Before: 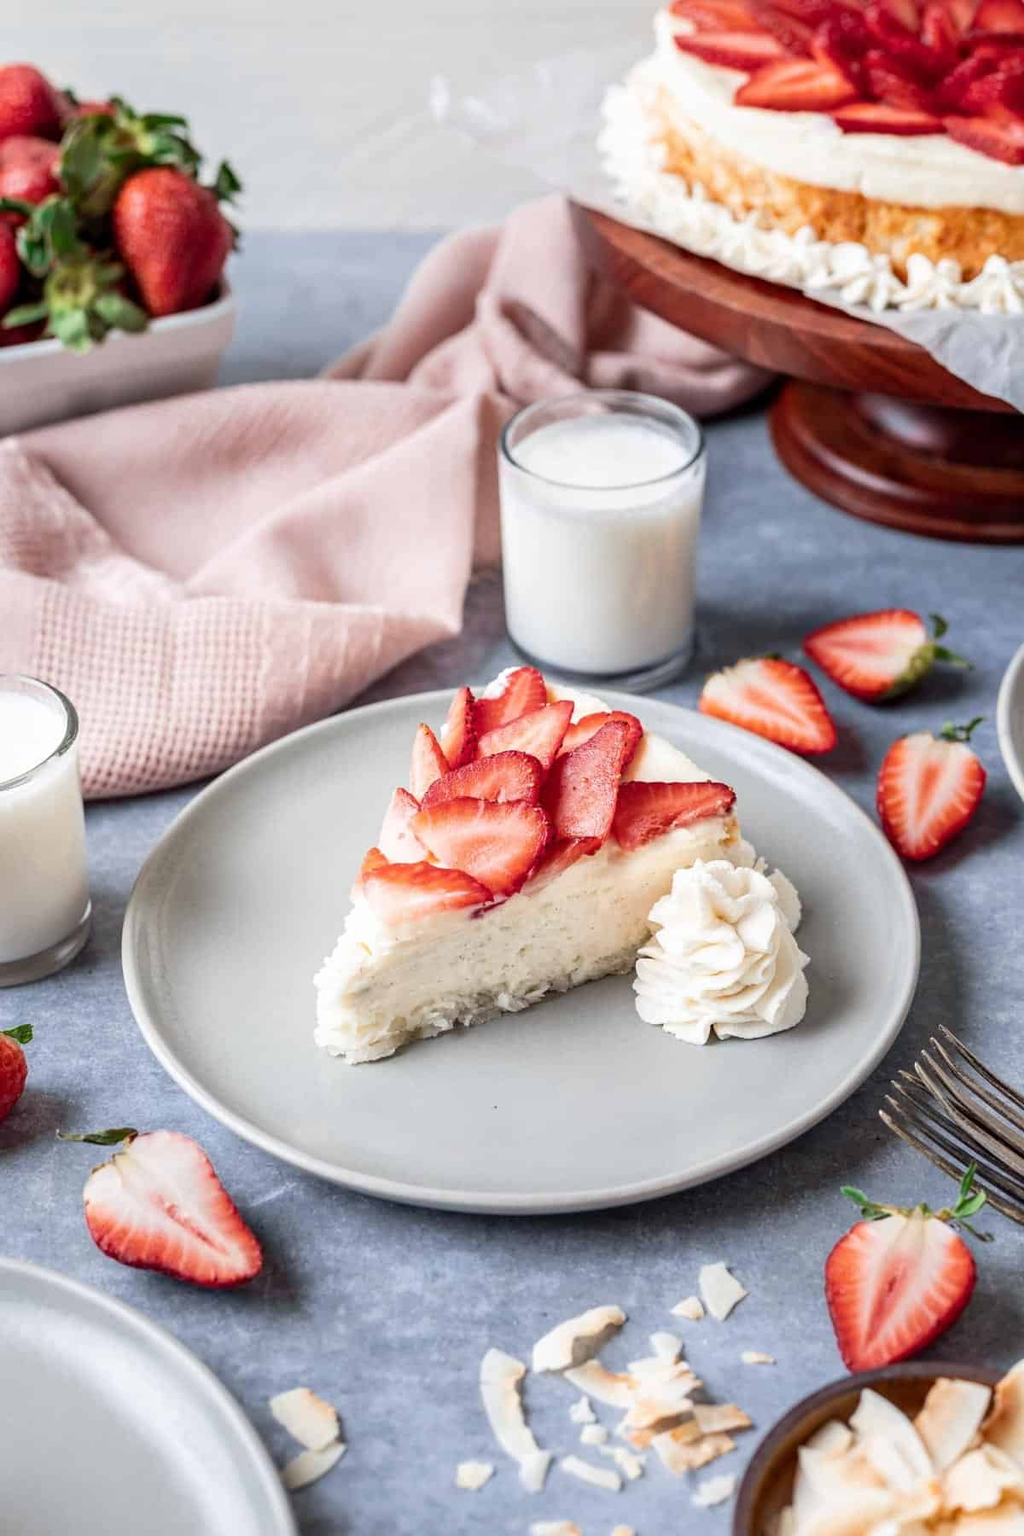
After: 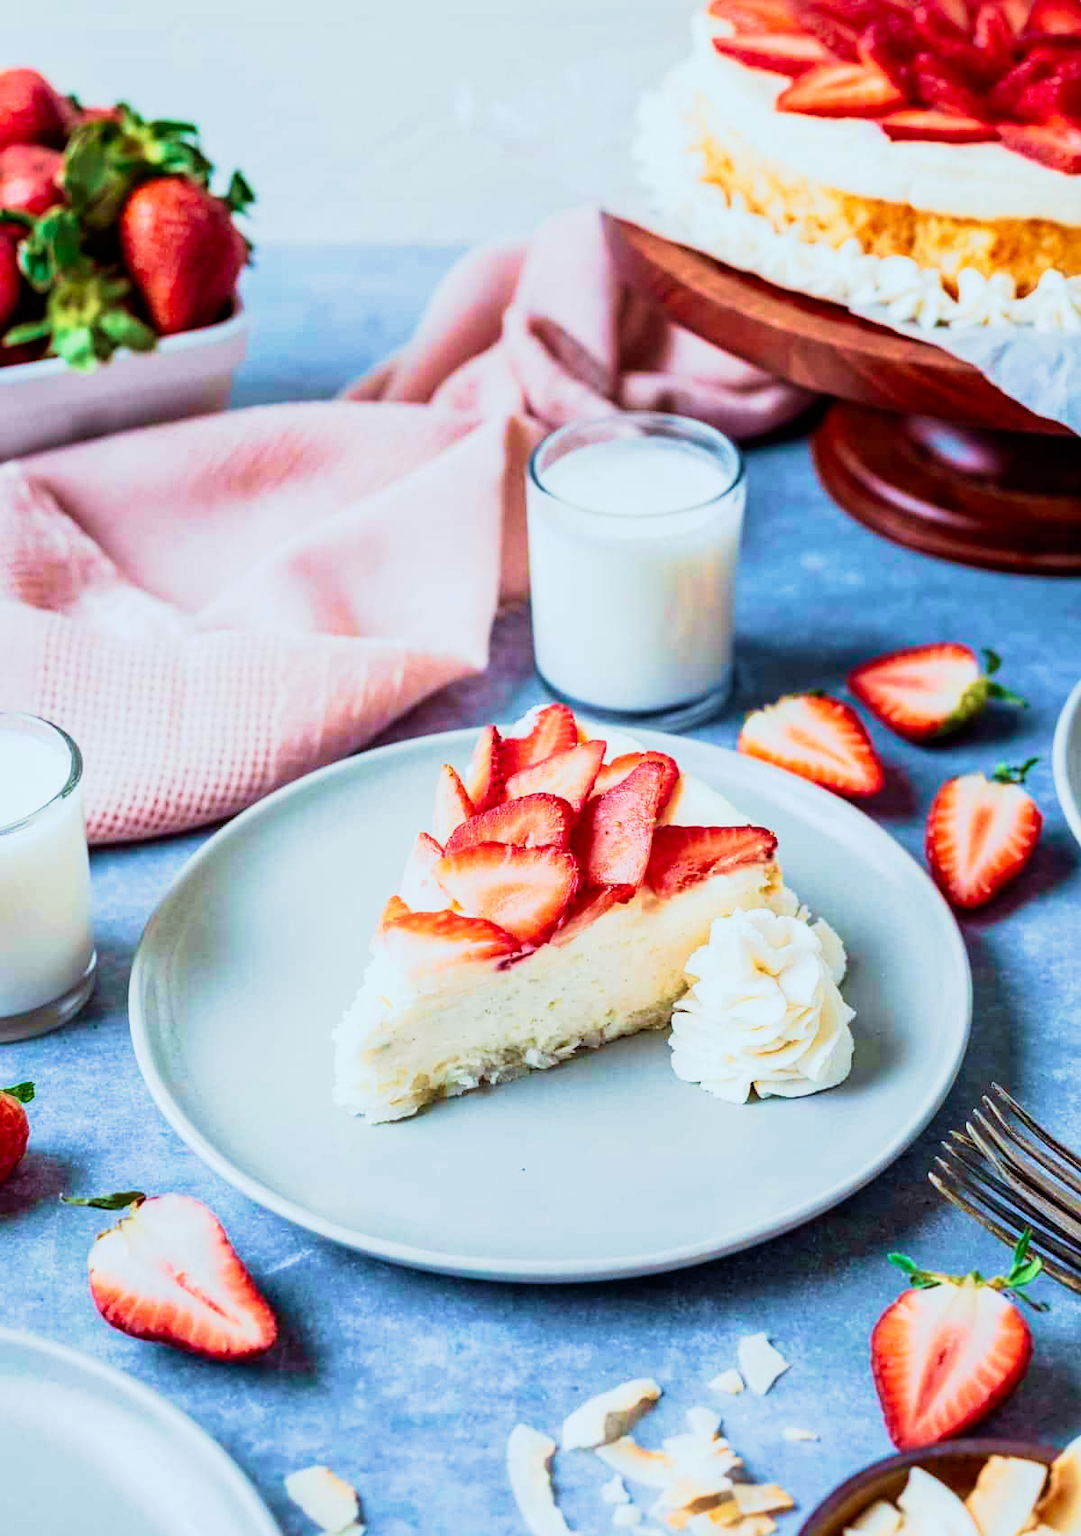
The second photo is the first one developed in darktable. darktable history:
tone curve: curves: ch0 [(0, 0) (0.078, 0.029) (0.265, 0.241) (0.507, 0.56) (0.744, 0.826) (1, 0.948)]; ch1 [(0, 0) (0.346, 0.307) (0.418, 0.383) (0.46, 0.439) (0.482, 0.493) (0.502, 0.5) (0.517, 0.506) (0.55, 0.557) (0.601, 0.637) (0.666, 0.7) (1, 1)]; ch2 [(0, 0) (0.346, 0.34) (0.431, 0.45) (0.485, 0.494) (0.5, 0.498) (0.508, 0.499) (0.532, 0.546) (0.579, 0.628) (0.625, 0.668) (1, 1)], preserve colors none
crop and rotate: top 0.005%, bottom 5.284%
color calibration: output colorfulness [0, 0.315, 0, 0], gray › normalize channels true, illuminant Planckian (black body), x 0.368, y 0.361, temperature 4277.32 K, gamut compression 0.009
velvia: strength 75%
